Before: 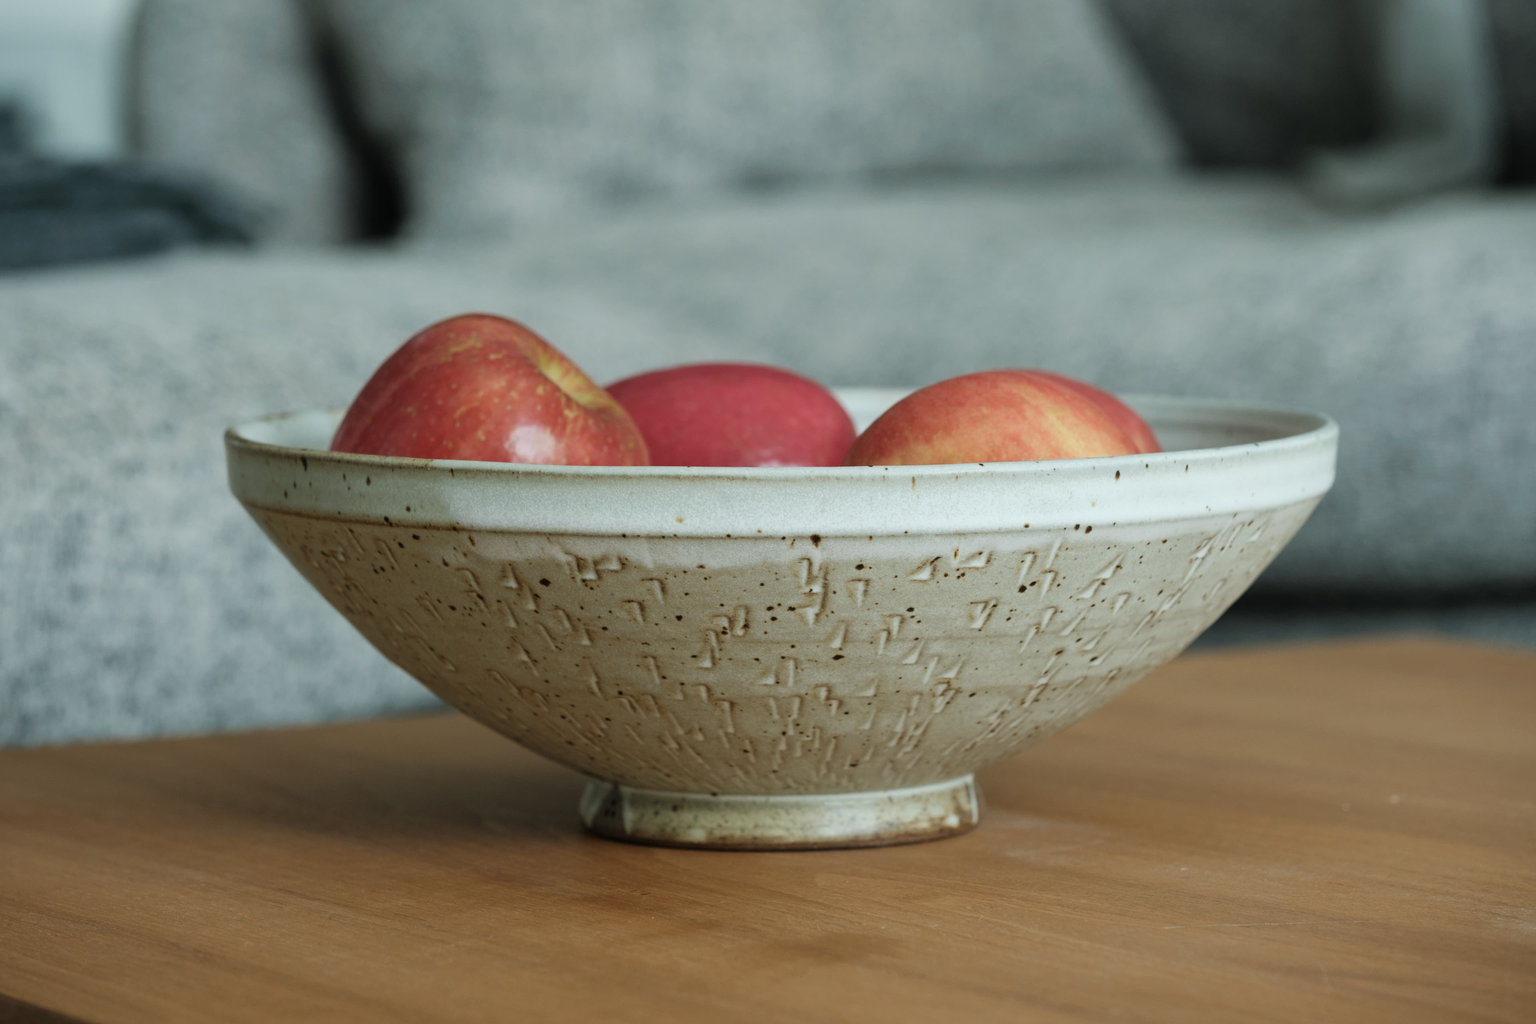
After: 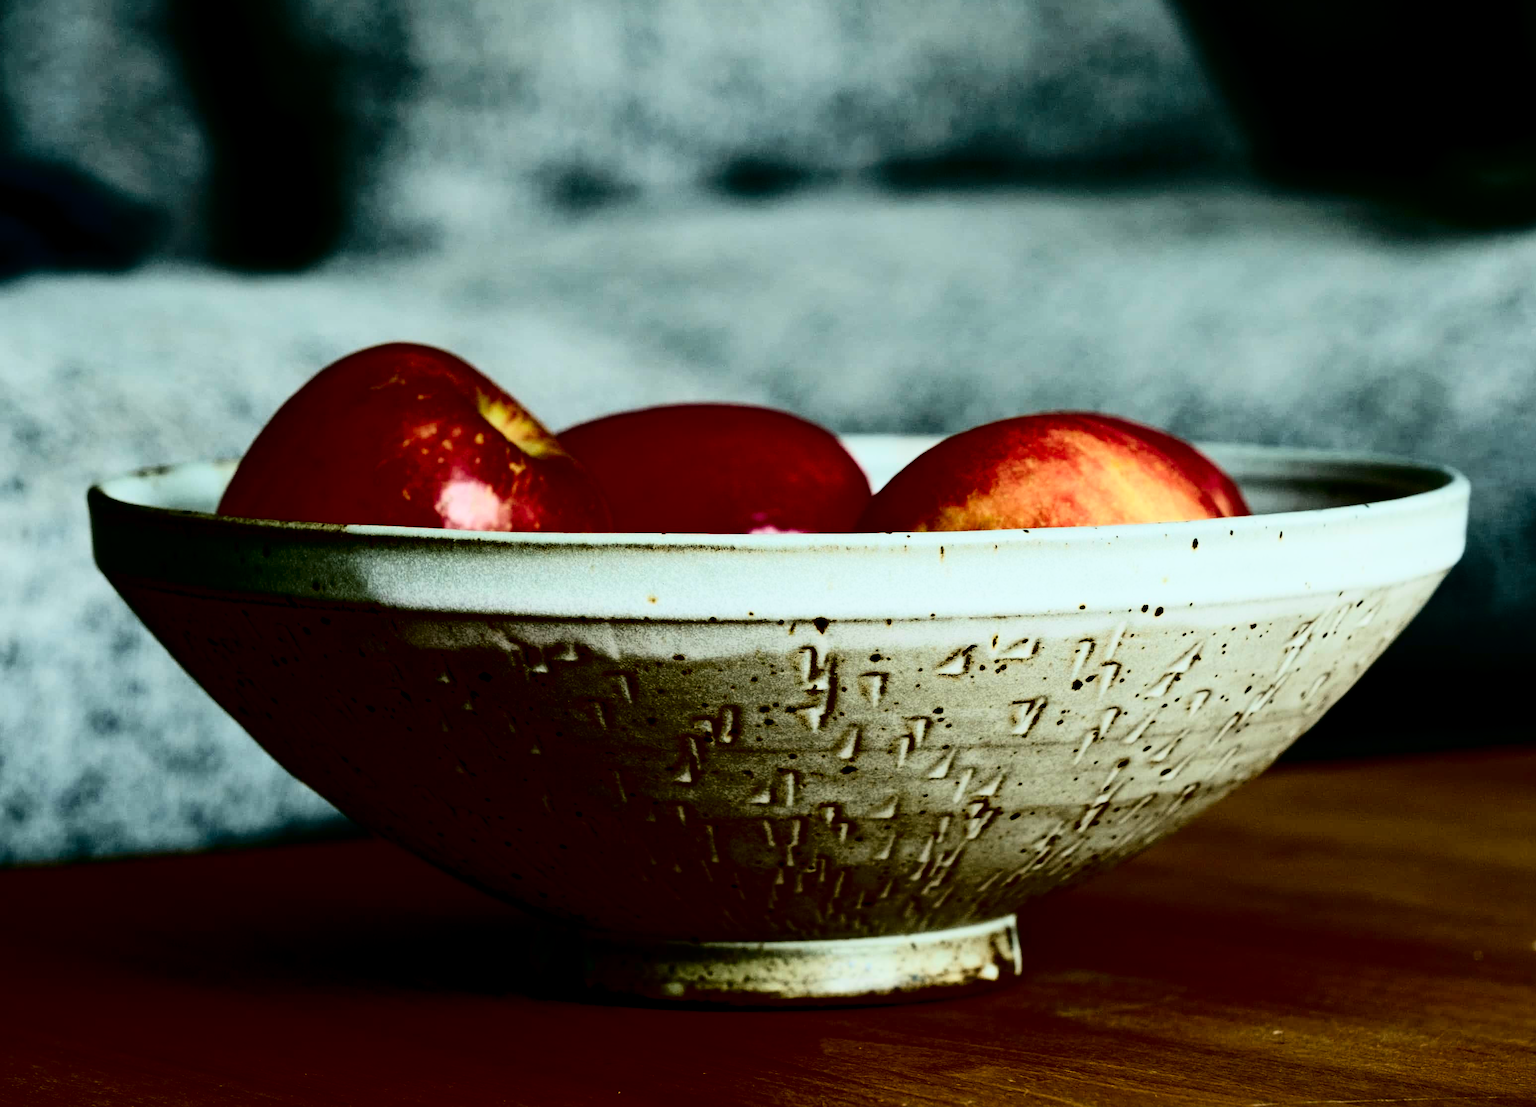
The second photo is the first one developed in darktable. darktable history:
color correction: highlights b* 0.056, saturation 0.978
contrast brightness saturation: contrast 0.758, brightness -0.994, saturation 0.989
filmic rgb: black relative exposure -5.14 EV, white relative exposure 3.52 EV, hardness 3.17, contrast 1.185, highlights saturation mix -49.56%, color science v6 (2022)
crop: left 10.015%, top 3.582%, right 9.293%, bottom 9.114%
shadows and highlights: shadows 0.388, highlights 40.07
